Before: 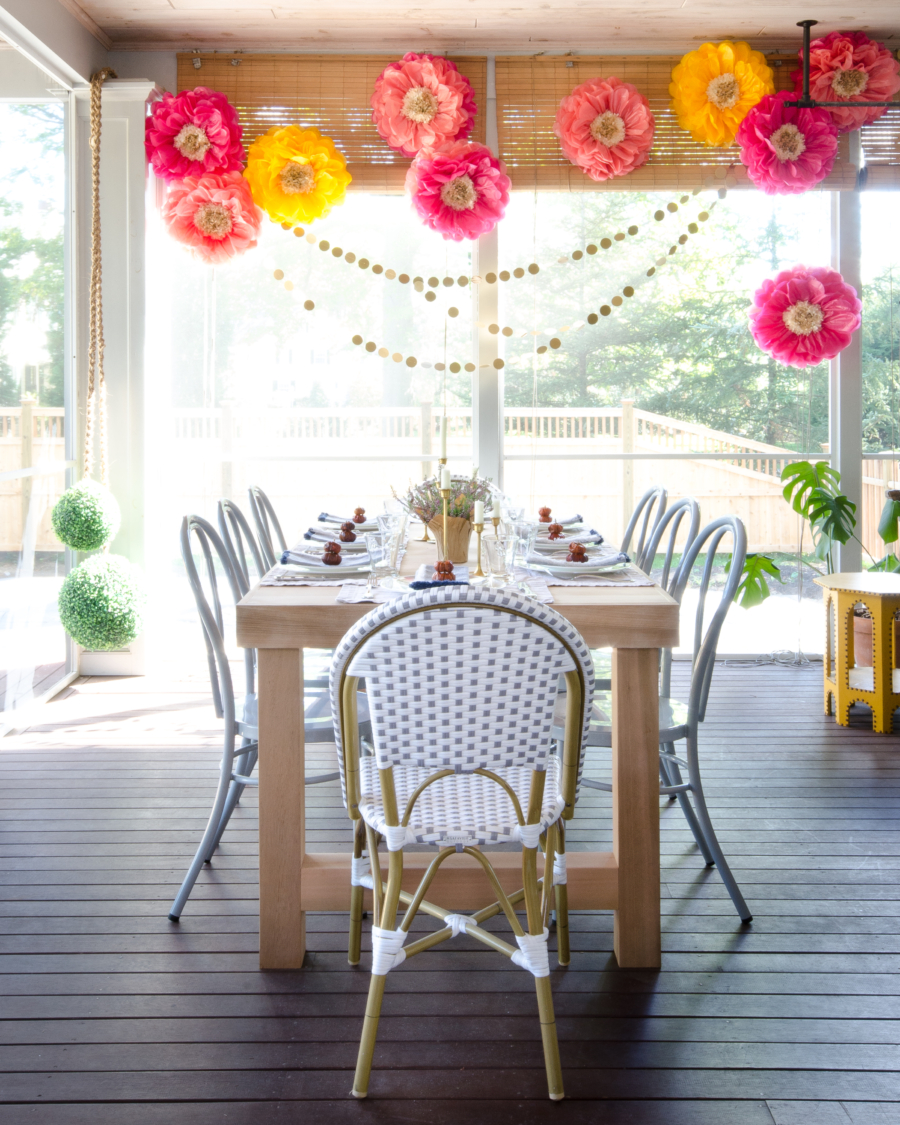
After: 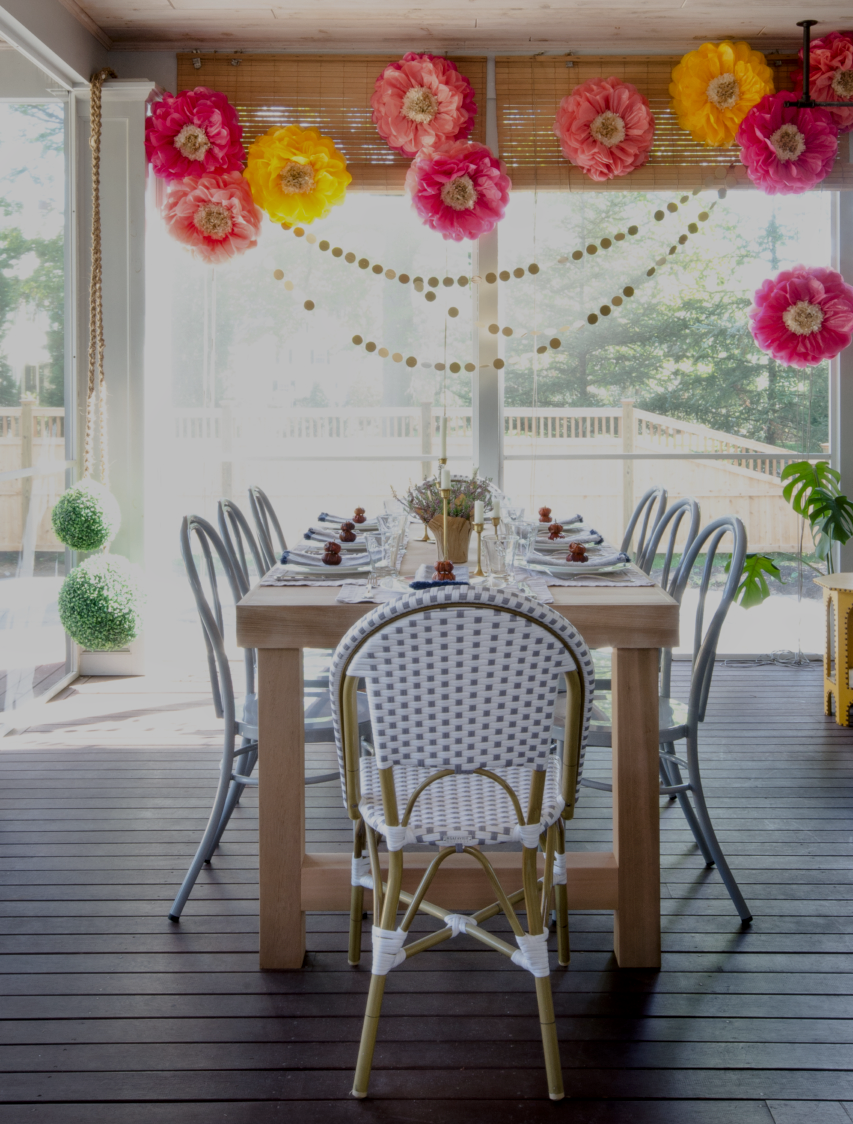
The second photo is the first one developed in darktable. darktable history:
exposure: exposure -1 EV, compensate highlight preservation false
local contrast: on, module defaults
crop and rotate: right 5.167%
